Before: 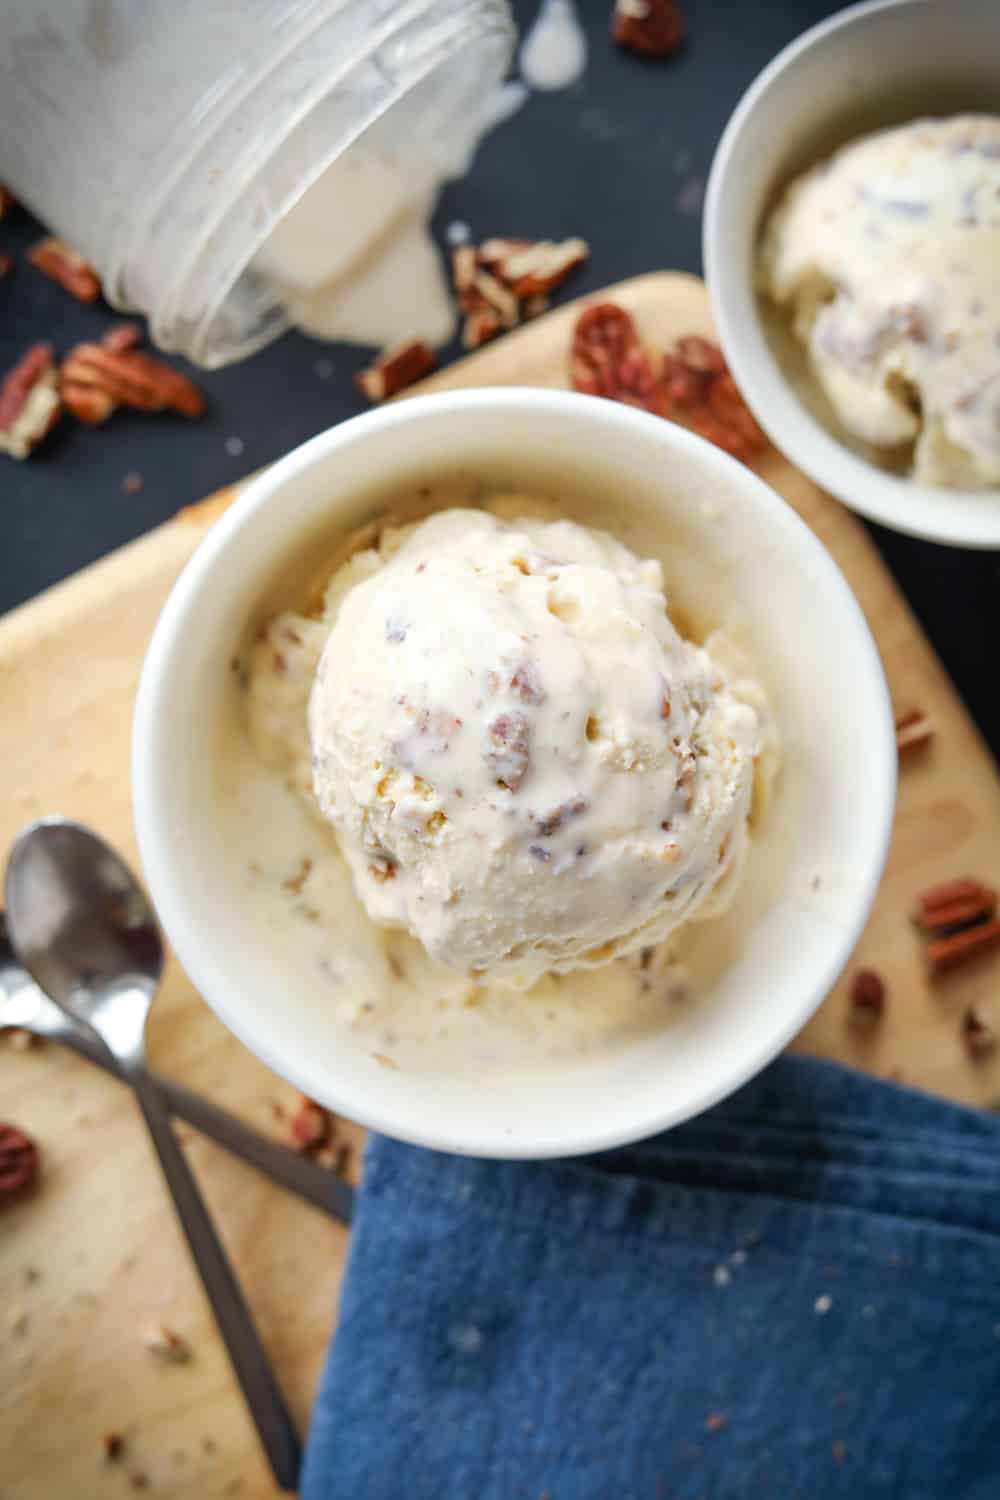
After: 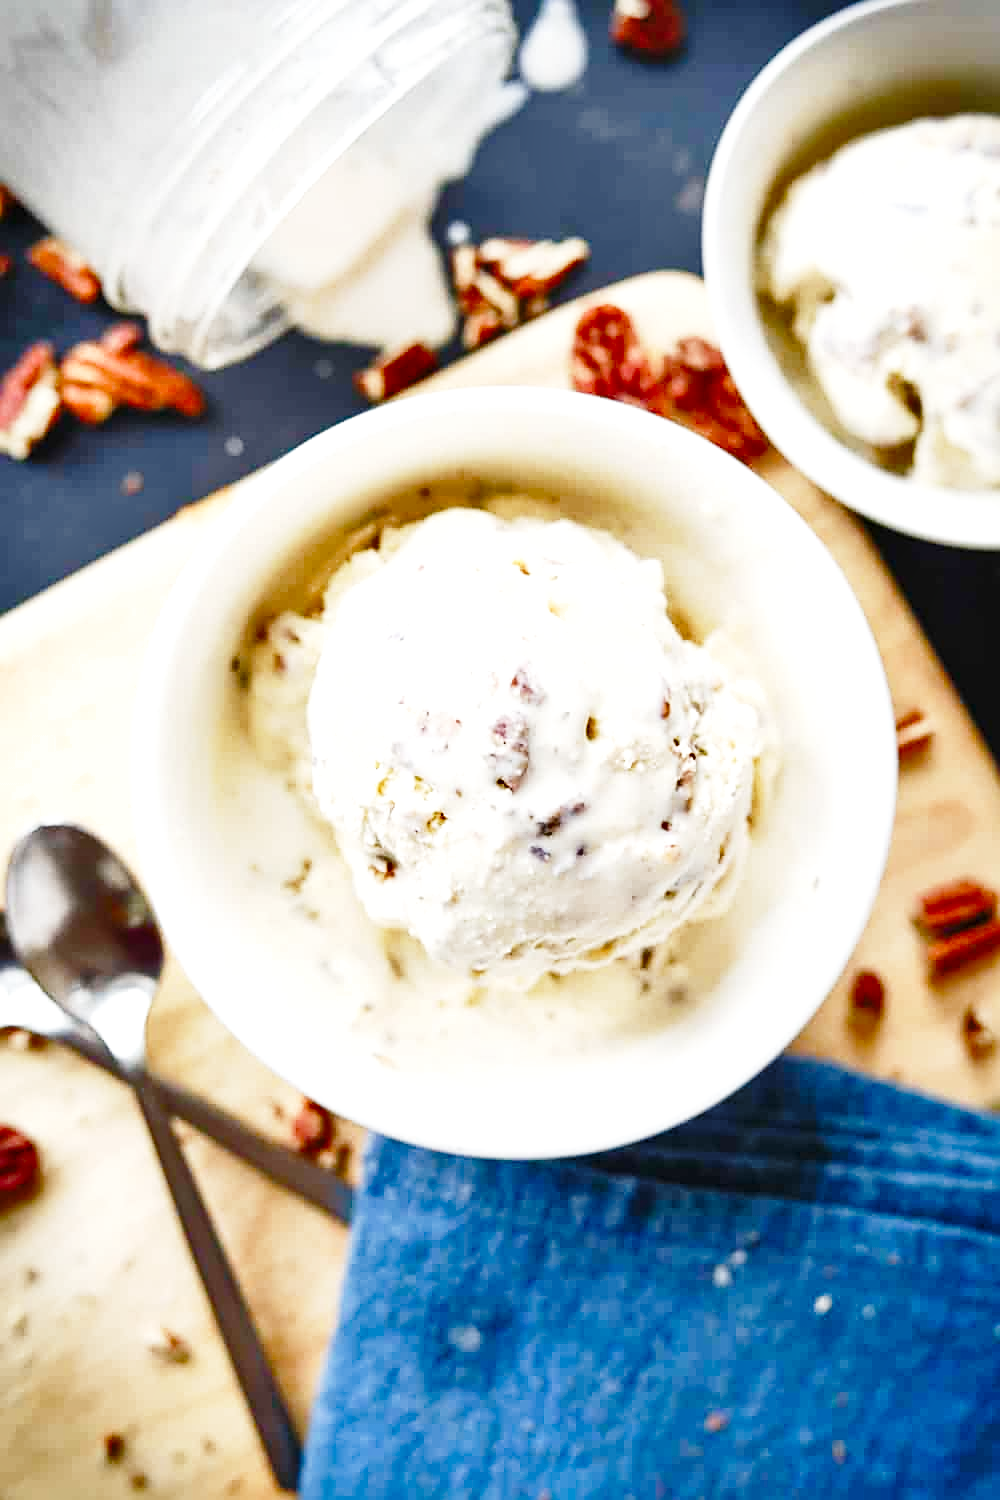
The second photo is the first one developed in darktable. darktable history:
color balance rgb: perceptual saturation grading › global saturation 20%, perceptual saturation grading › highlights -50%, perceptual saturation grading › shadows 30%
sharpen: on, module defaults
exposure: exposure 0.564 EV, compensate highlight preservation false
base curve: curves: ch0 [(0, 0) (0.028, 0.03) (0.121, 0.232) (0.46, 0.748) (0.859, 0.968) (1, 1)], preserve colors none
shadows and highlights: soften with gaussian
